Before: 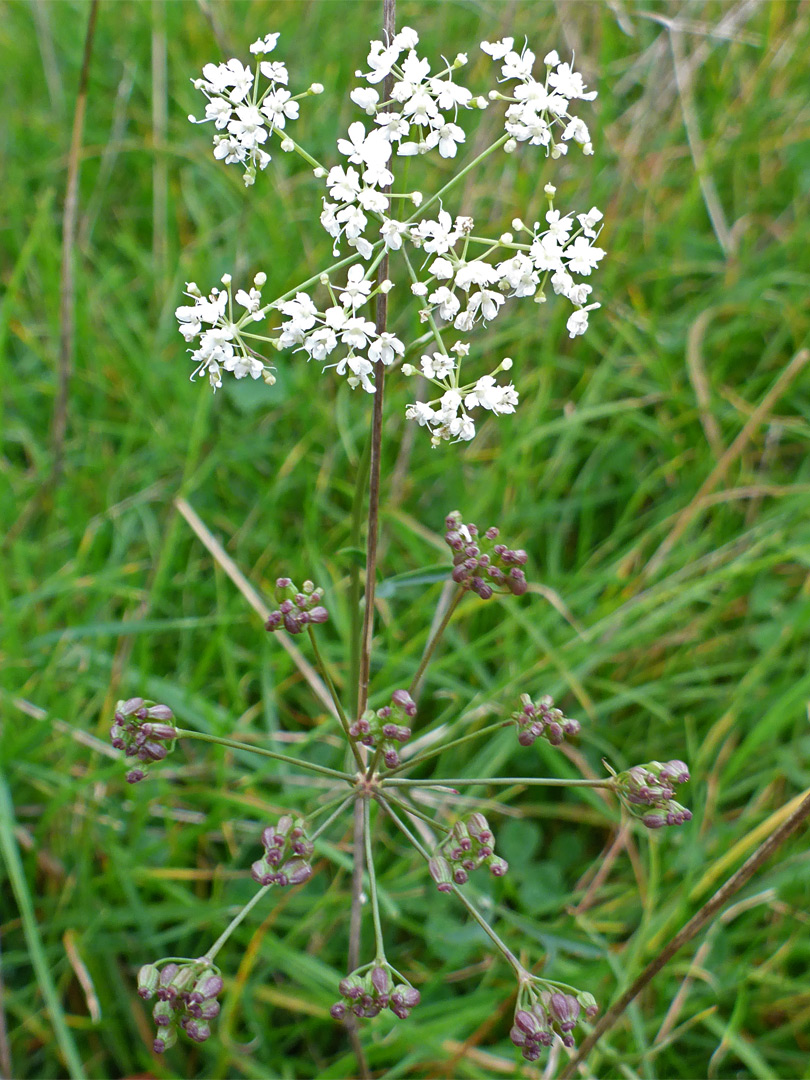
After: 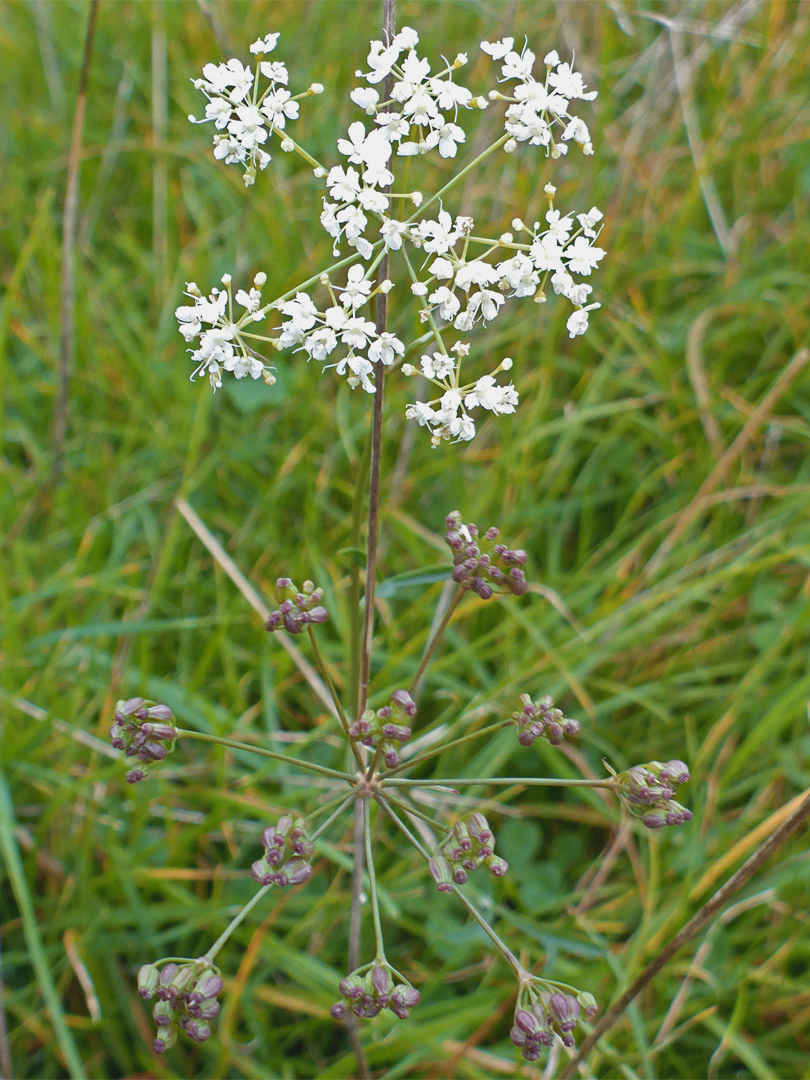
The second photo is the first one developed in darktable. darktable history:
contrast brightness saturation: contrast -0.104, saturation -0.105
color zones: curves: ch2 [(0, 0.5) (0.143, 0.5) (0.286, 0.416) (0.429, 0.5) (0.571, 0.5) (0.714, 0.5) (0.857, 0.5) (1, 0.5)]
